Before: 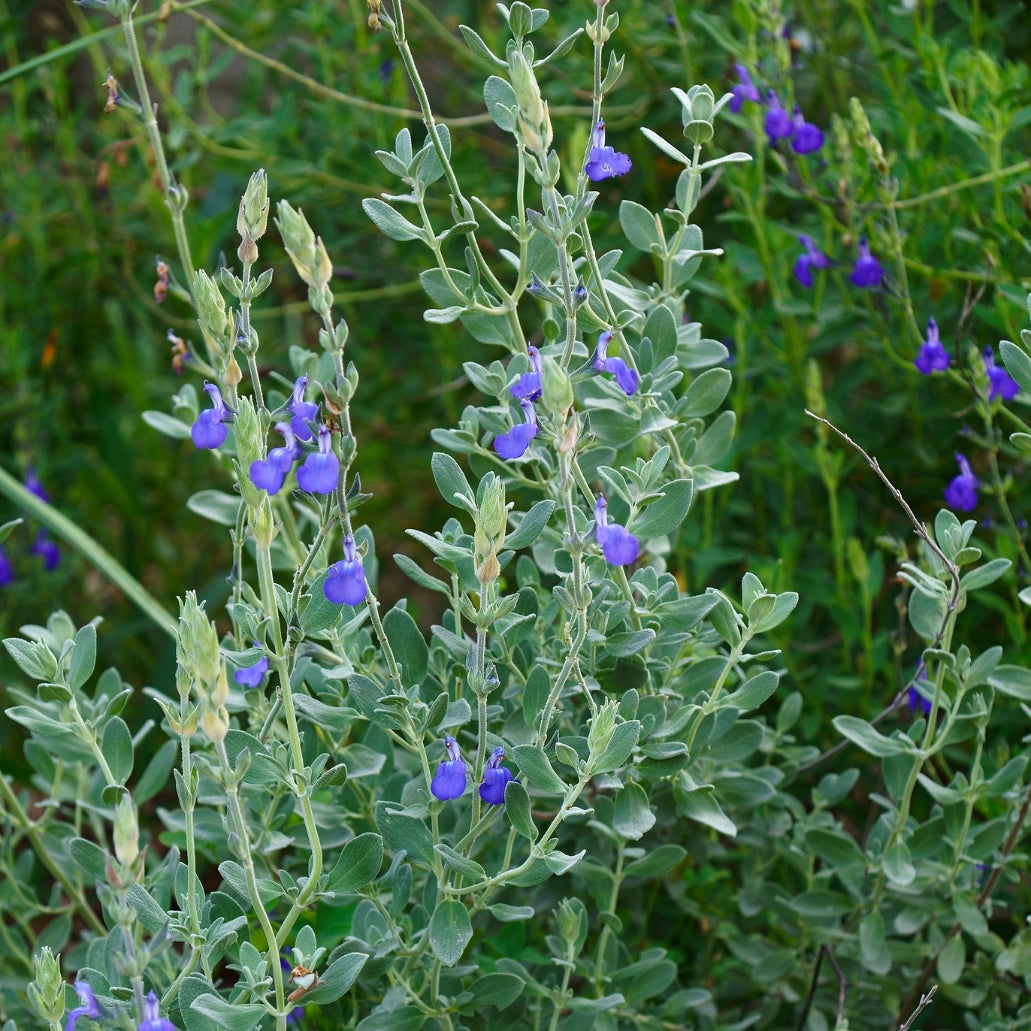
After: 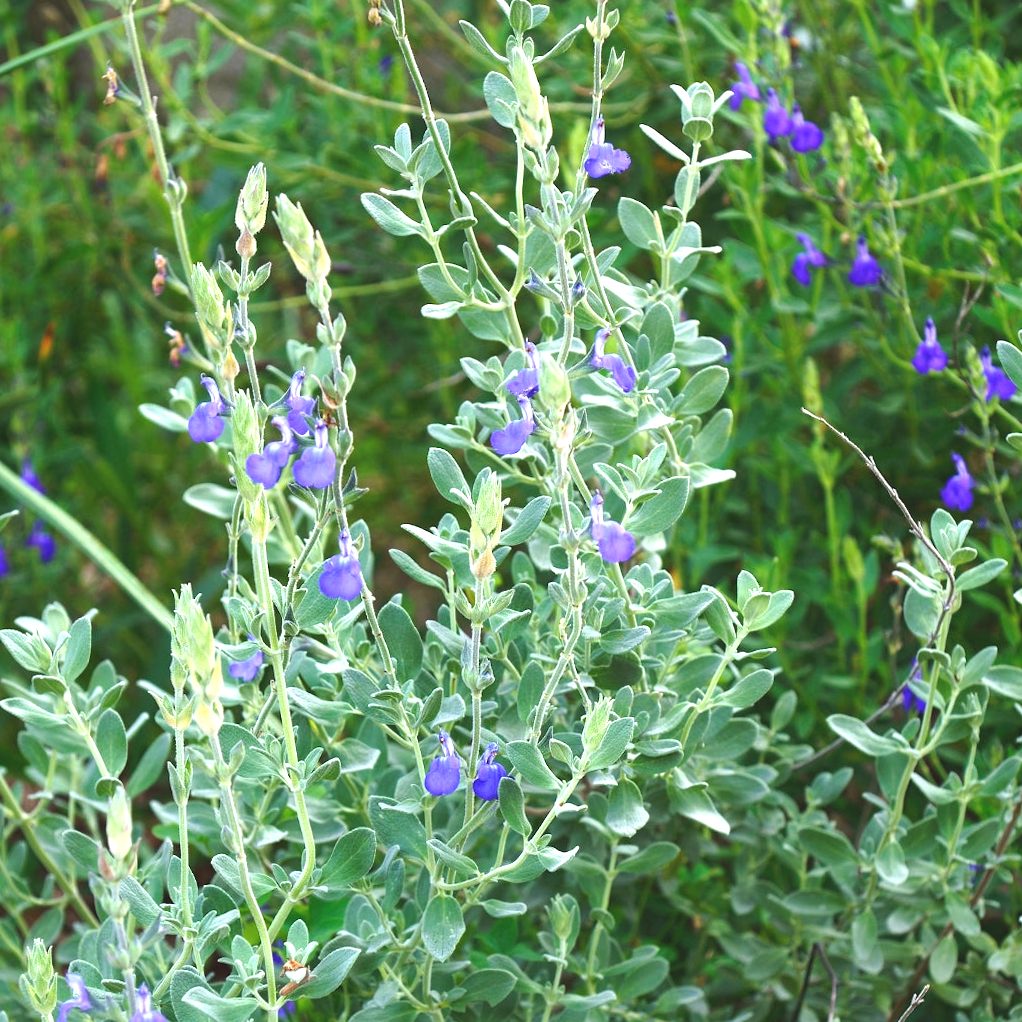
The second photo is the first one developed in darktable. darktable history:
exposure: black level correction -0.005, exposure 1 EV, compensate highlight preservation false
crop and rotate: angle -0.5°
